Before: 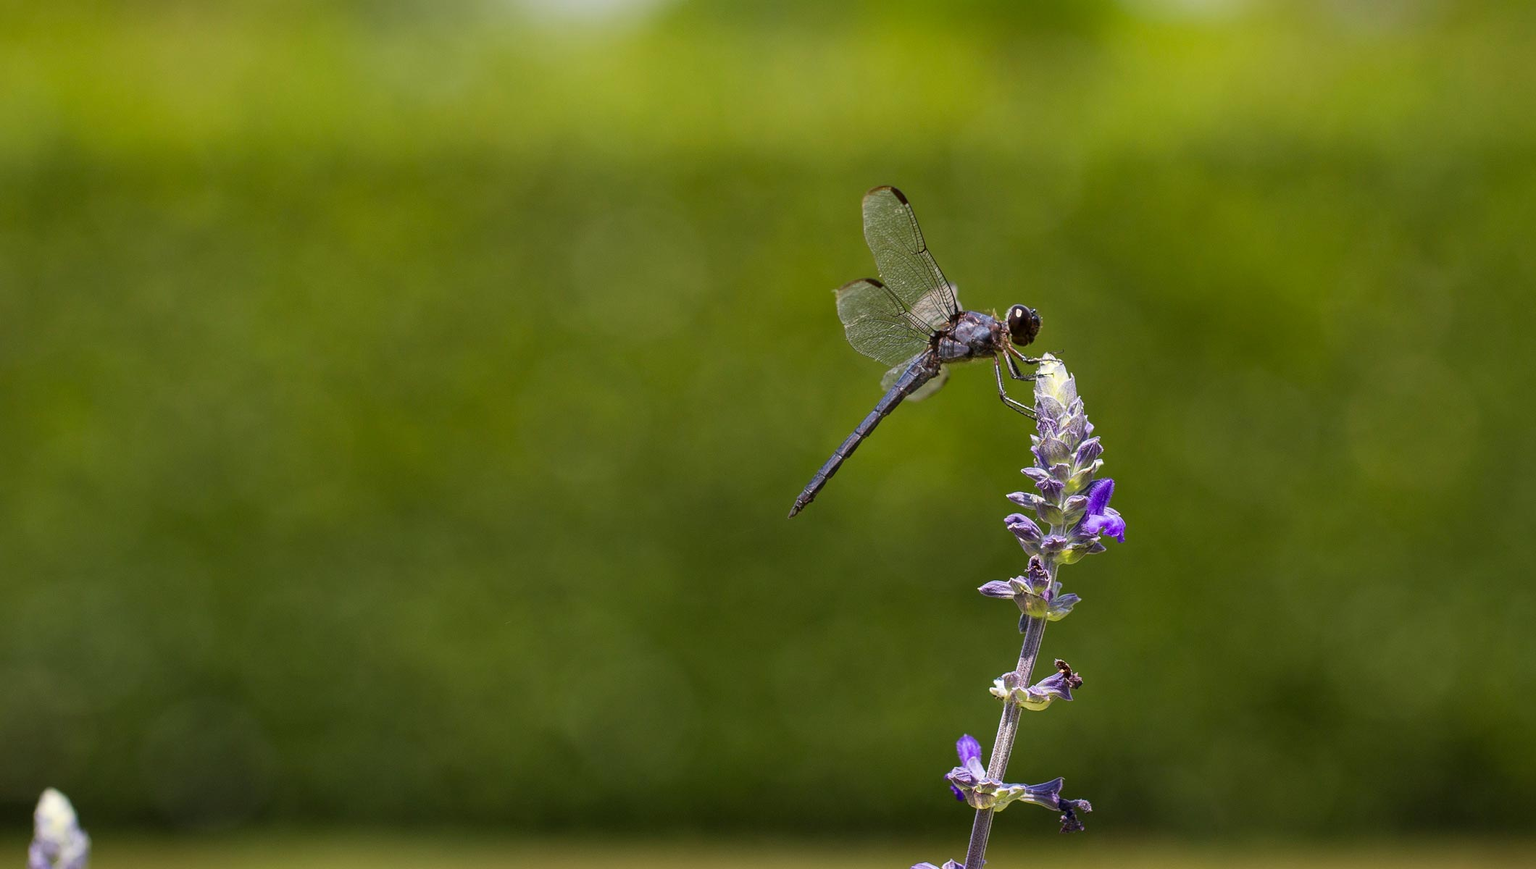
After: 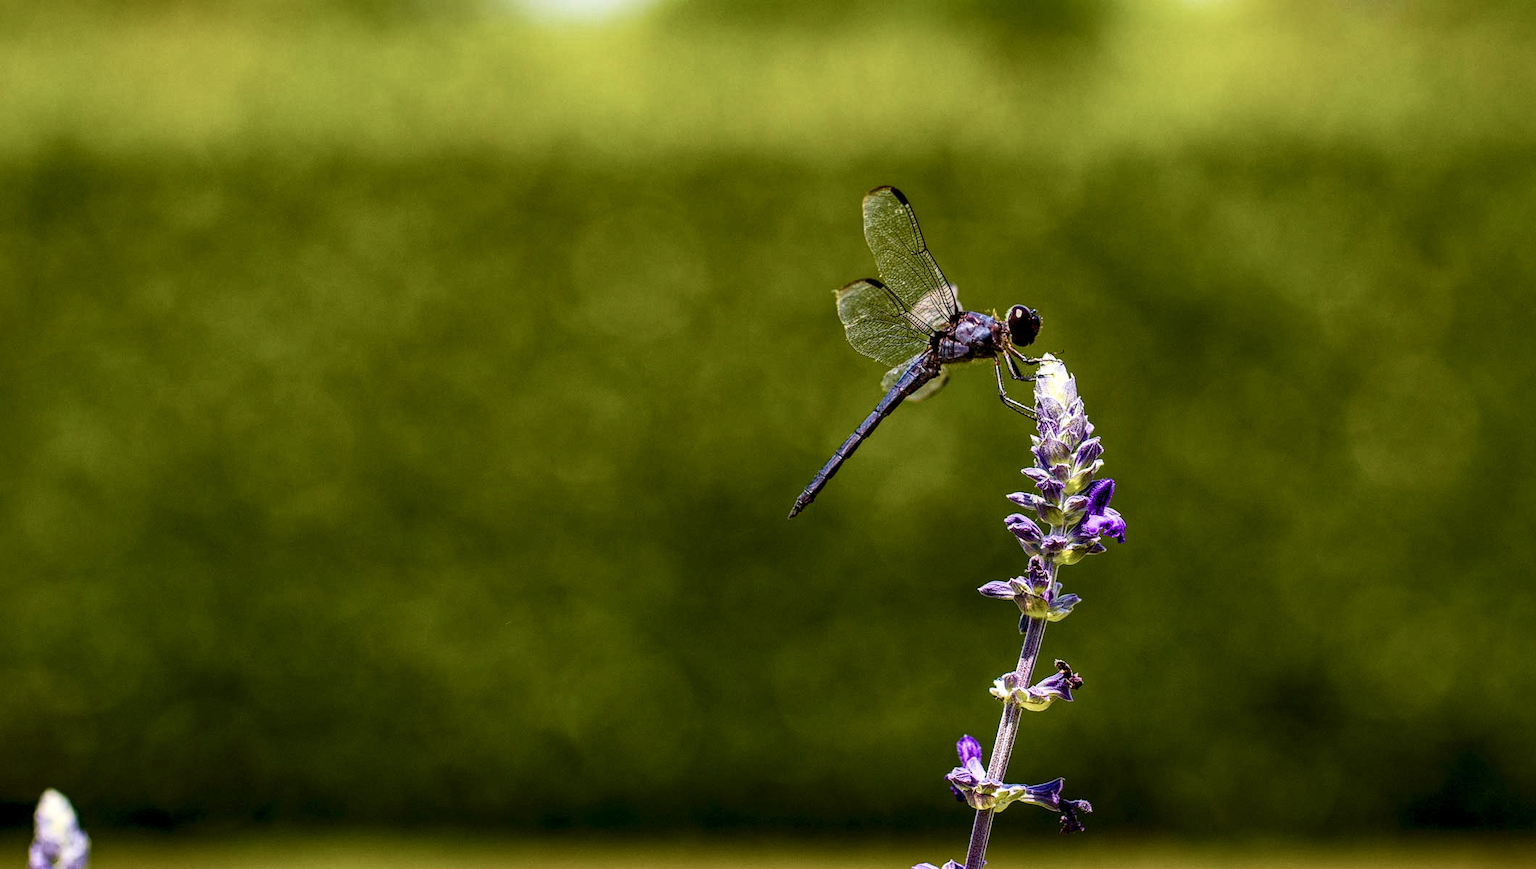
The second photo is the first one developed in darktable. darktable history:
velvia: on, module defaults
color balance rgb: linear chroma grading › global chroma 42.324%, perceptual saturation grading › global saturation 20%, perceptual saturation grading › highlights -25.014%, perceptual saturation grading › shadows 24.332%, contrast -10.242%
exposure: black level correction 0.007, compensate highlight preservation false
tone equalizer: on, module defaults
shadows and highlights: shadows 25.91, highlights -23.82
haze removal: compatibility mode true, adaptive false
local contrast: highlights 58%, detail 147%
contrast brightness saturation: contrast 0.249, saturation -0.312
